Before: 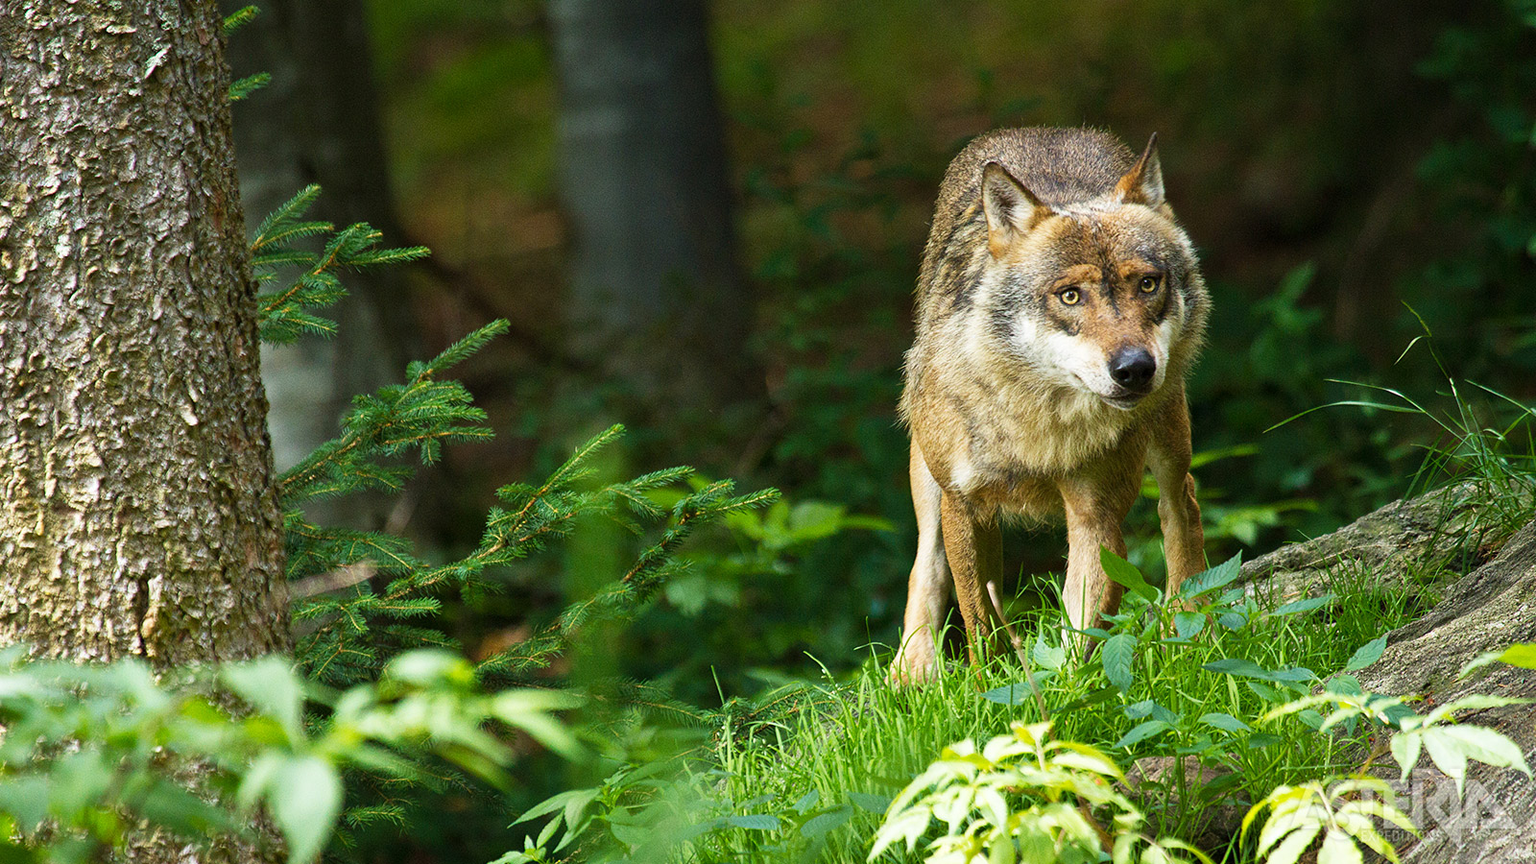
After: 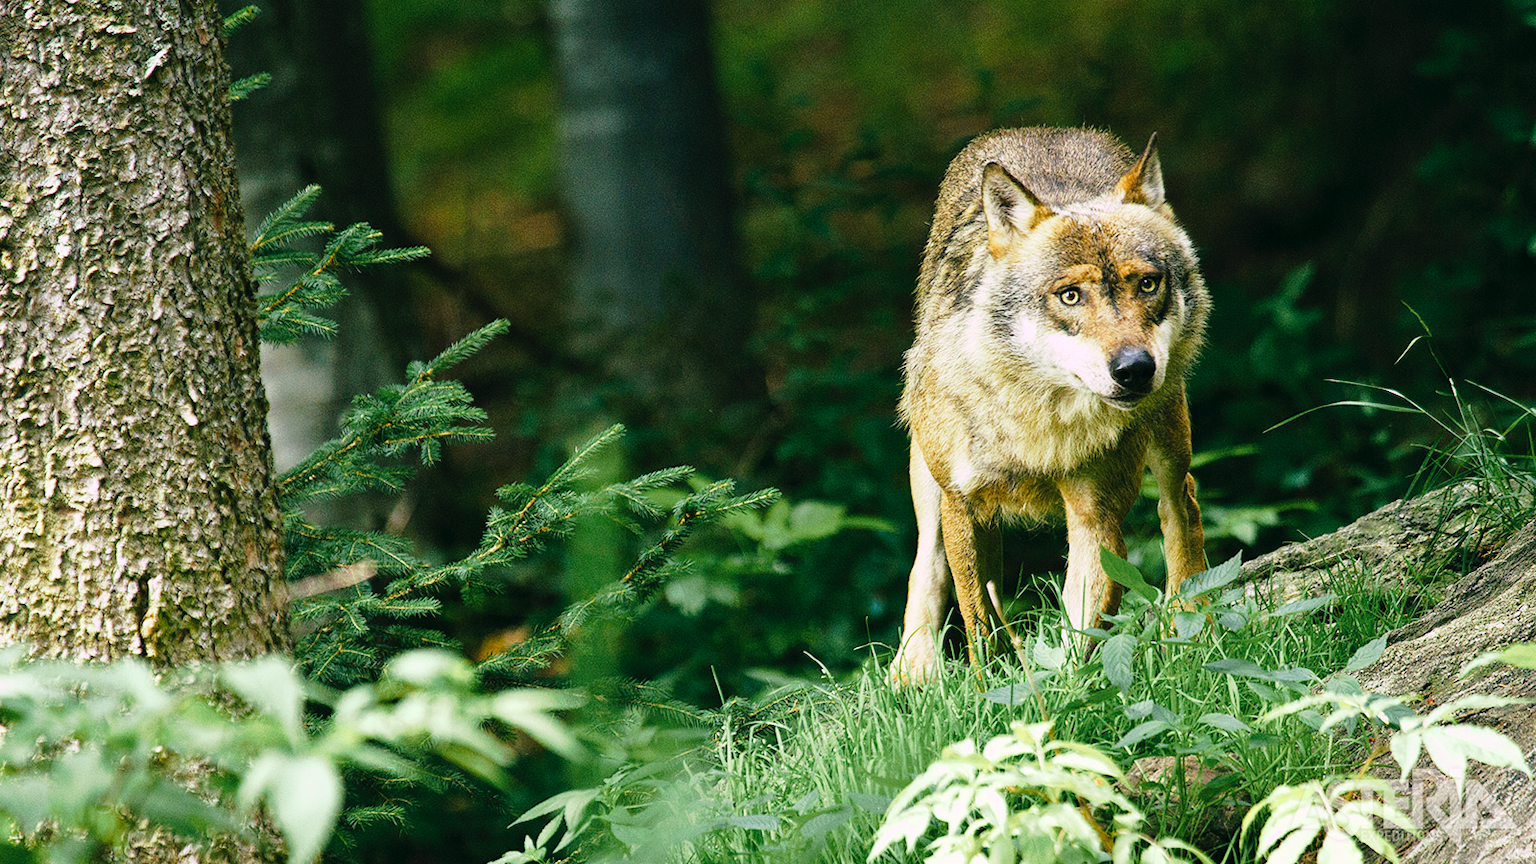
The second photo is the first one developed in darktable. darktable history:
tone curve: curves: ch0 [(0, 0) (0.003, 0.012) (0.011, 0.015) (0.025, 0.023) (0.044, 0.036) (0.069, 0.047) (0.1, 0.062) (0.136, 0.1) (0.177, 0.15) (0.224, 0.219) (0.277, 0.3) (0.335, 0.401) (0.399, 0.49) (0.468, 0.569) (0.543, 0.641) (0.623, 0.73) (0.709, 0.806) (0.801, 0.88) (0.898, 0.939) (1, 1)], preserve colors none
color look up table: target L [98.17, 98.36, 88.06, 90.02, 86.94, 67.9, 60.05, 57.91, 55.98, 33.22, 26.5, 9.895, 200.98, 92.27, 85.84, 77.39, 74.42, 70.71, 67.55, 61.62, 56.66, 56.08, 49.19, 43.26, 38.23, 30.87, 29.73, 21.54, 96.04, 83.8, 76.67, 64.05, 69.67, 55.77, 62.58, 46.44, 44.82, 34.56, 33.21, 27.92, 30.19, 12.33, 5.831, 95.54, 79.03, 59.95, 61.07, 54.28, 43.03], target a [-25.1, -18.1, -13.42, -26.6, -28.59, -17.48, -32.74, -31.16, -21.98, -22.25, -10.89, -17.89, 0, -2.238, -2.181, 6.988, 13.51, 28.71, 29.27, 4.606, 31.97, 56.71, 28.82, 64.48, 54.72, 3, 39.25, 29.38, 17.15, 7.263, 31.12, 19.11, 43.47, 6.821, 29.97, 58.86, 51.06, 19.77, 22.52, 1.64, 37.91, 13.86, 7.524, -42.3, -23.89, -26.06, -2.259, -14.03, -23.5], target b [37.7, 11.72, 15.69, 30.09, 9.938, 4.759, 30.99, 11.38, 26.04, 12.92, 25.17, 3.944, -0.001, 29.11, 53.73, 3.423, 75.84, 15.56, 47.61, 51.91, 55.43, 25.71, 26.83, 48.11, 21.49, 3.975, 34.97, 14.94, -8.595, -28.51, -16.5, -20.63, -34.04, -61.94, -43.71, -6.722, -28.83, -56.71, -7.967, -30.52, -63.18, -29.47, -9.815, -9.988, -17.75, -8.419, -1.74, -35.51, -8.384], num patches 49
